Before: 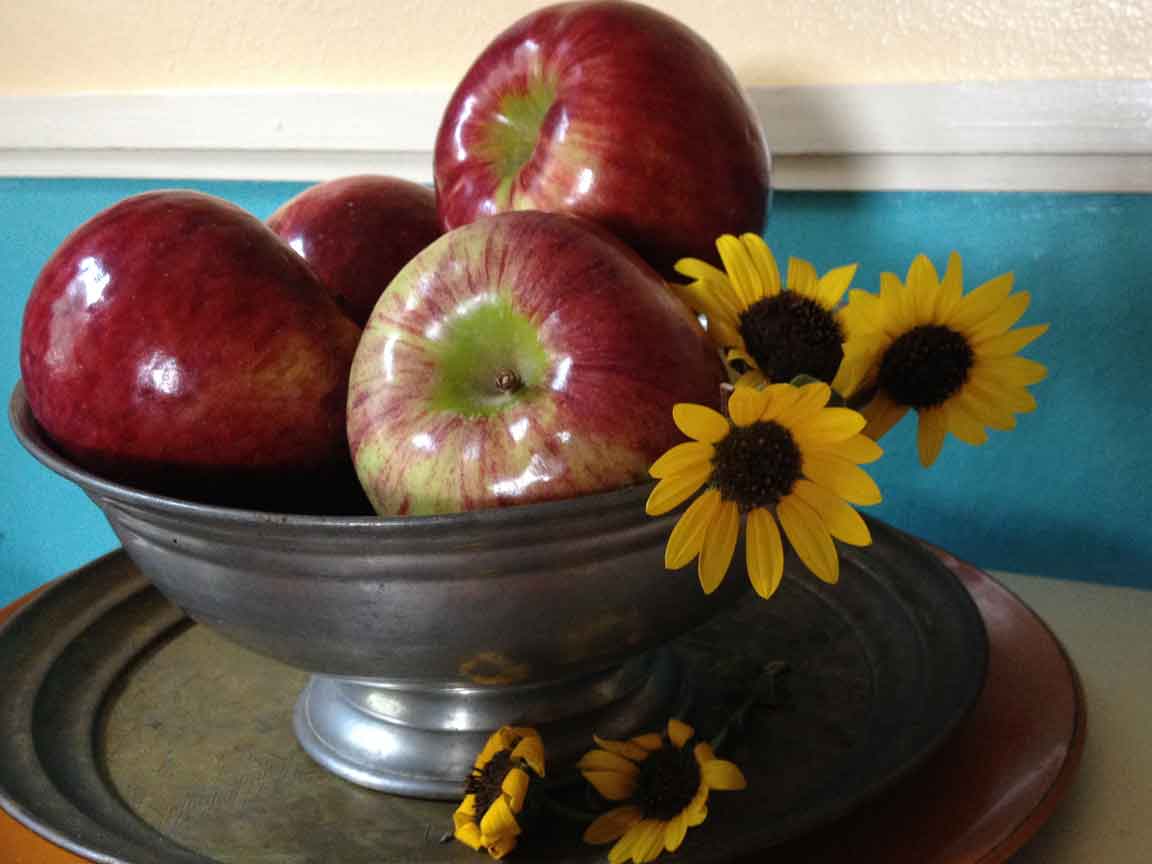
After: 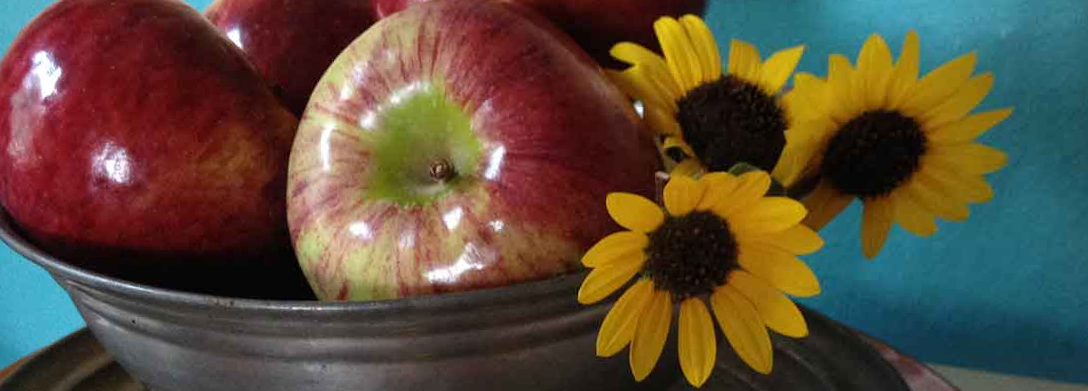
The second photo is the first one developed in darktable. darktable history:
crop and rotate: top 26.056%, bottom 25.543%
rotate and perspective: rotation 0.062°, lens shift (vertical) 0.115, lens shift (horizontal) -0.133, crop left 0.047, crop right 0.94, crop top 0.061, crop bottom 0.94
